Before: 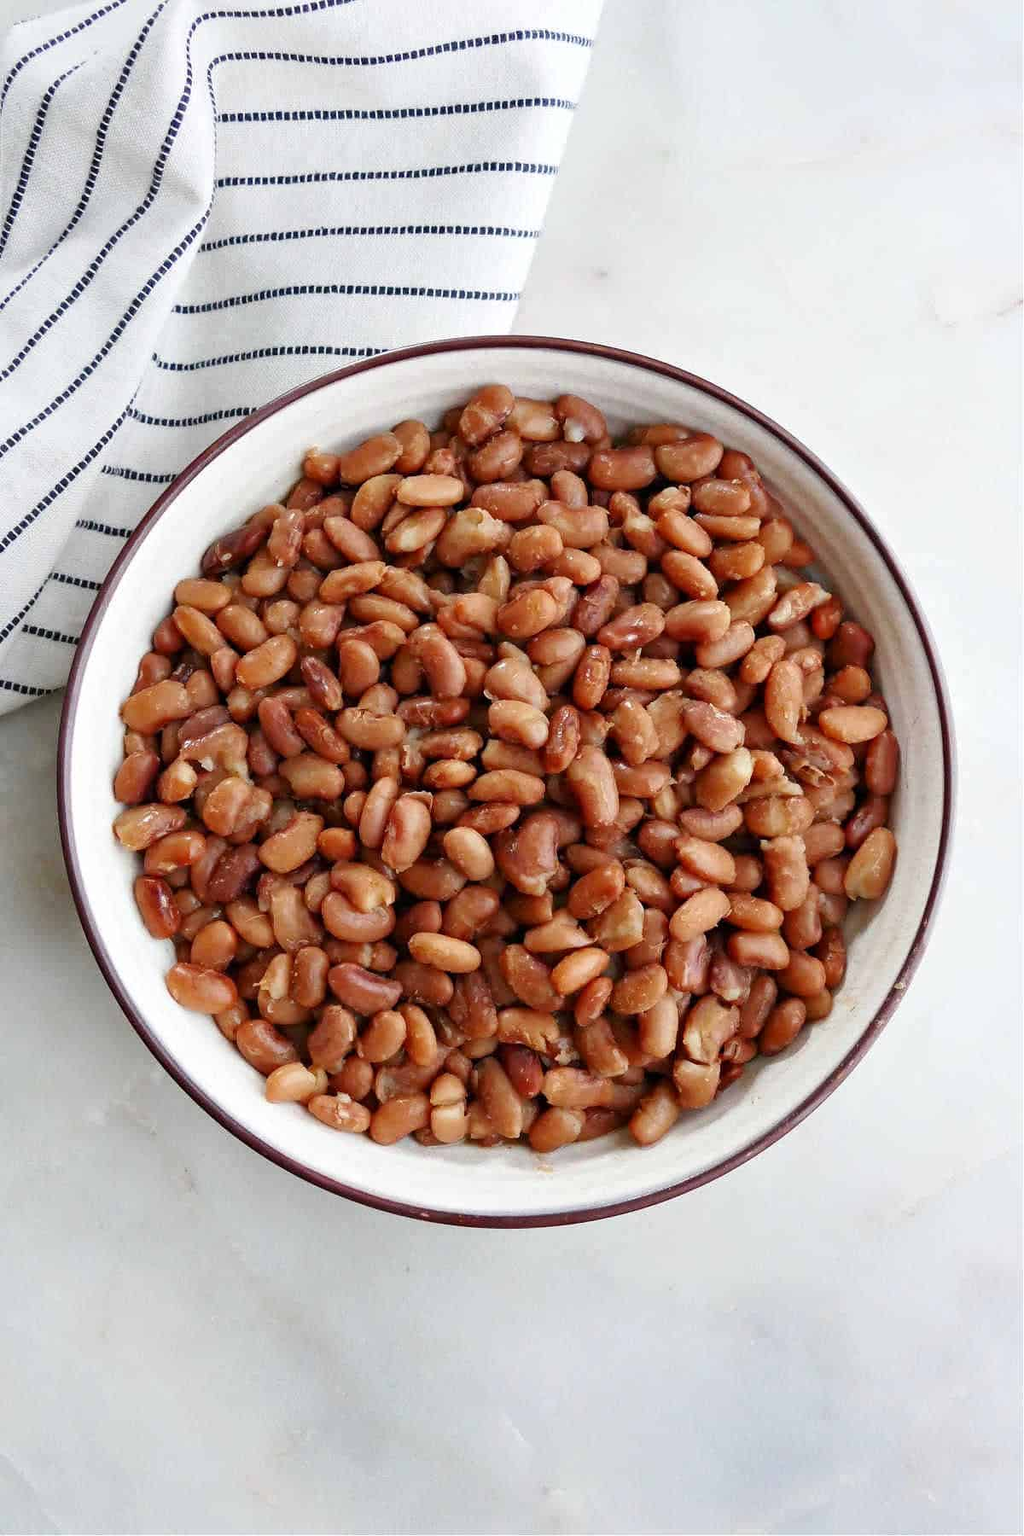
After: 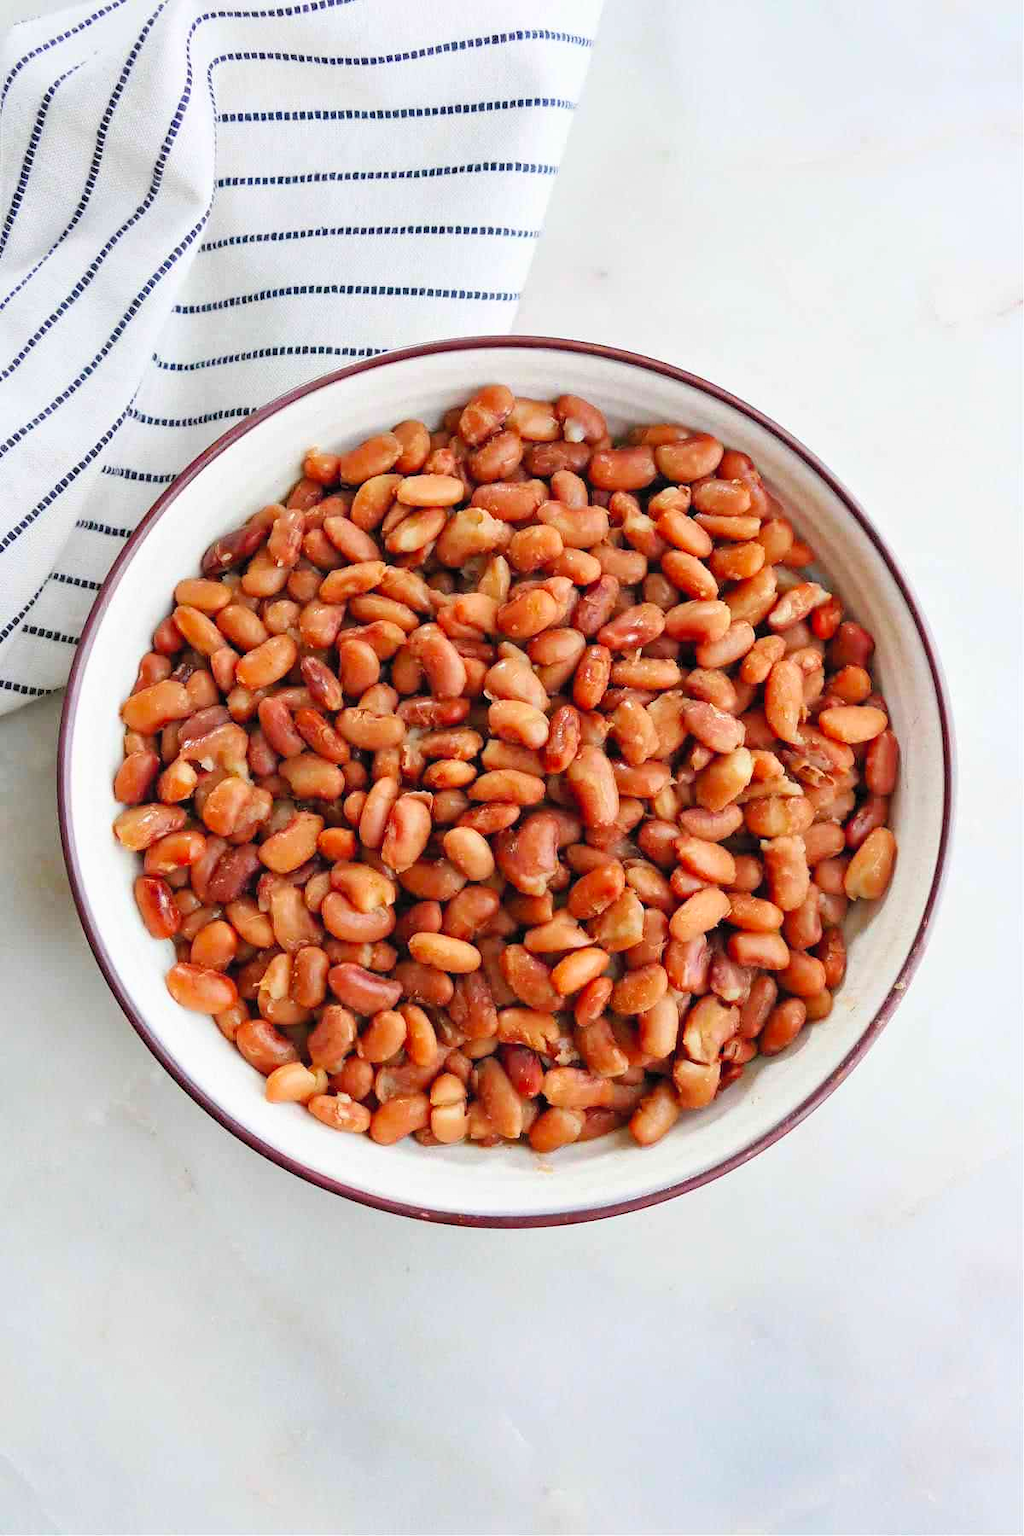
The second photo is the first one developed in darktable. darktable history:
exposure: exposure -0.054 EV, compensate exposure bias true, compensate highlight preservation false
contrast brightness saturation: contrast 0.069, brightness 0.175, saturation 0.419
